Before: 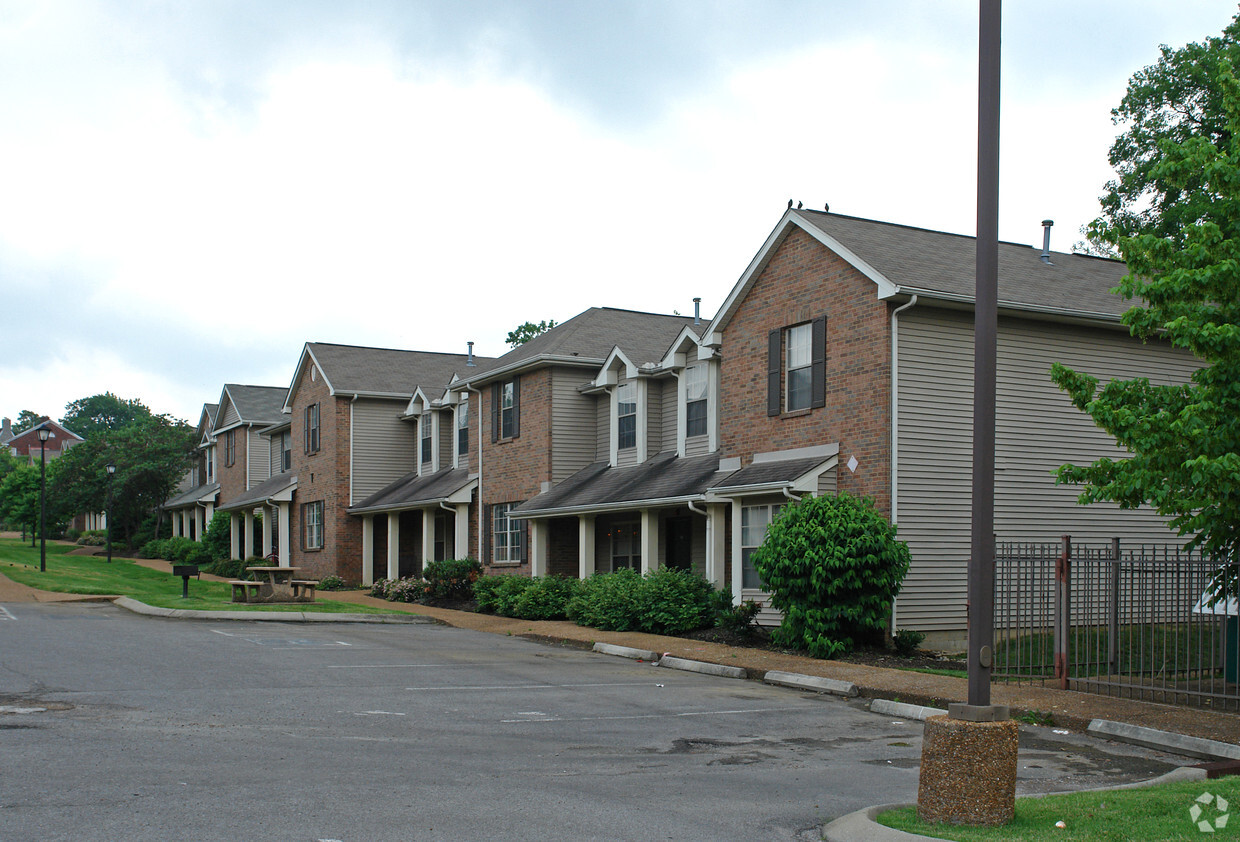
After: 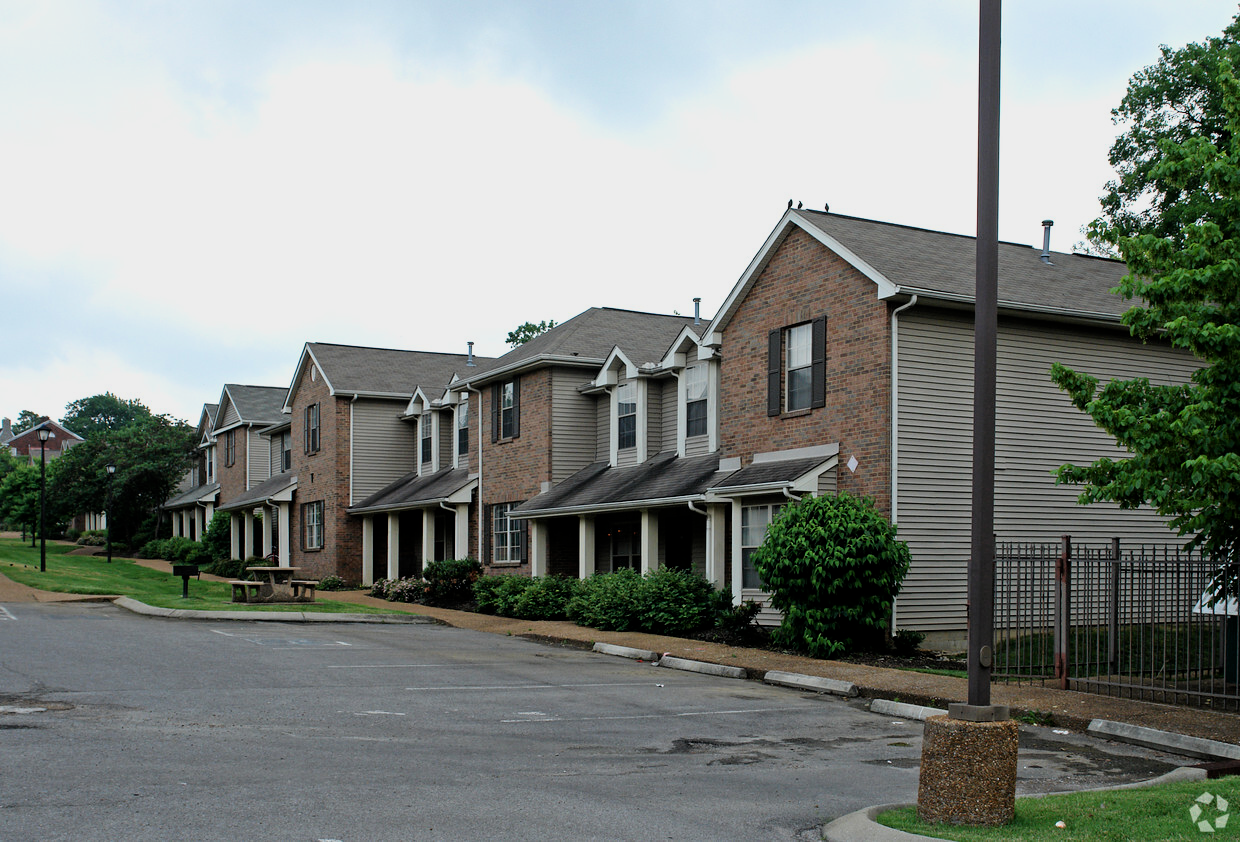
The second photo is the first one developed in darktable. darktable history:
filmic rgb: middle gray luminance 12.81%, black relative exposure -10.11 EV, white relative exposure 3.46 EV, target black luminance 0%, hardness 5.79, latitude 45.07%, contrast 1.229, highlights saturation mix 6.41%, shadows ↔ highlights balance 26.51%, color science v6 (2022), iterations of high-quality reconstruction 0
